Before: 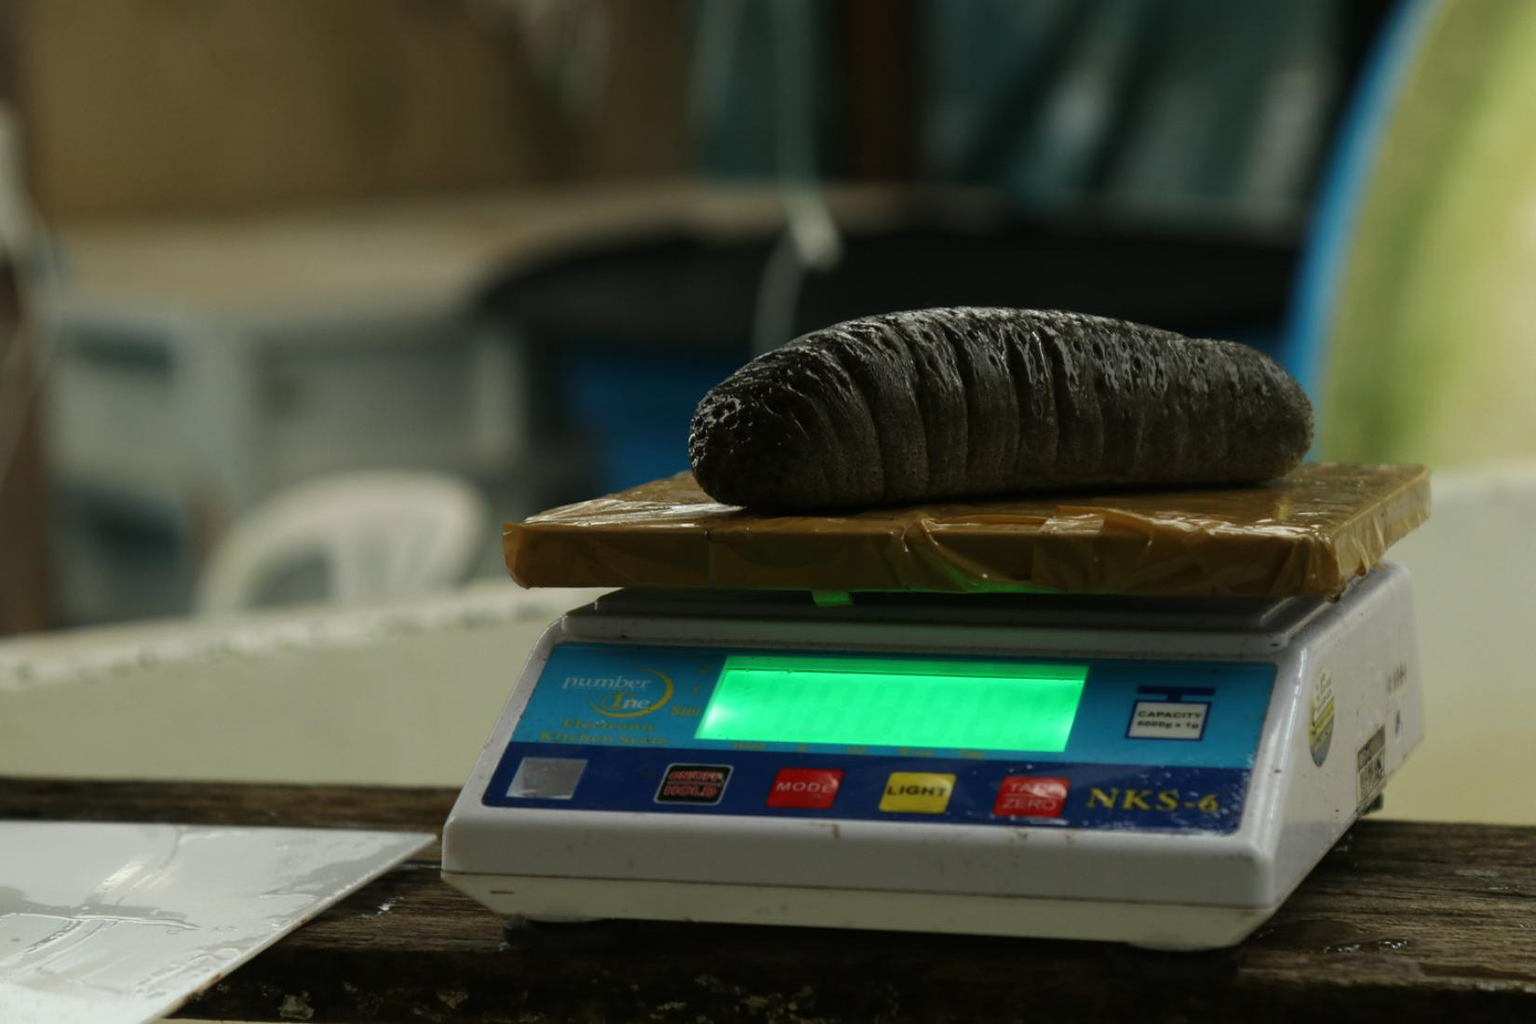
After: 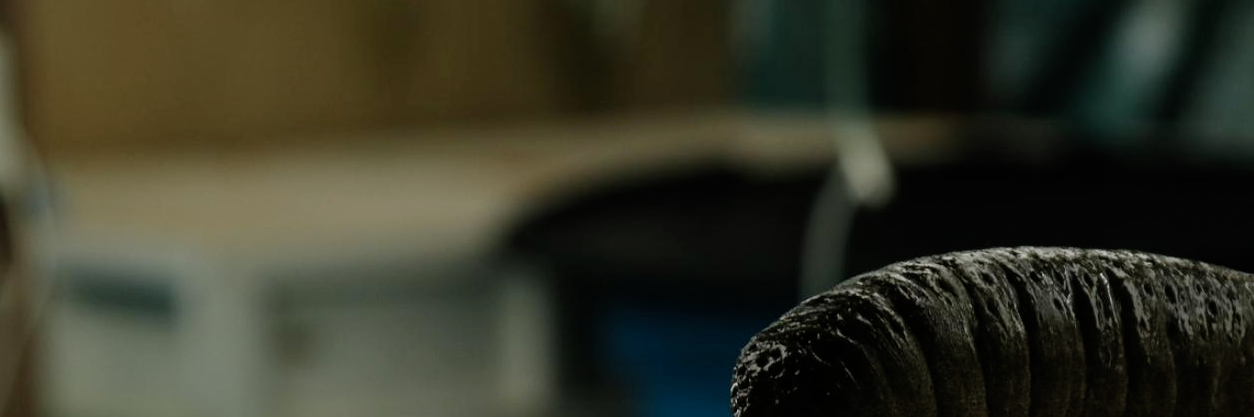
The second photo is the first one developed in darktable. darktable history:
crop: left 0.57%, top 7.635%, right 23.382%, bottom 54.438%
filmic rgb: black relative exposure -7.99 EV, white relative exposure 3.87 EV, hardness 4.32, preserve chrominance no, color science v3 (2019), use custom middle-gray values true
